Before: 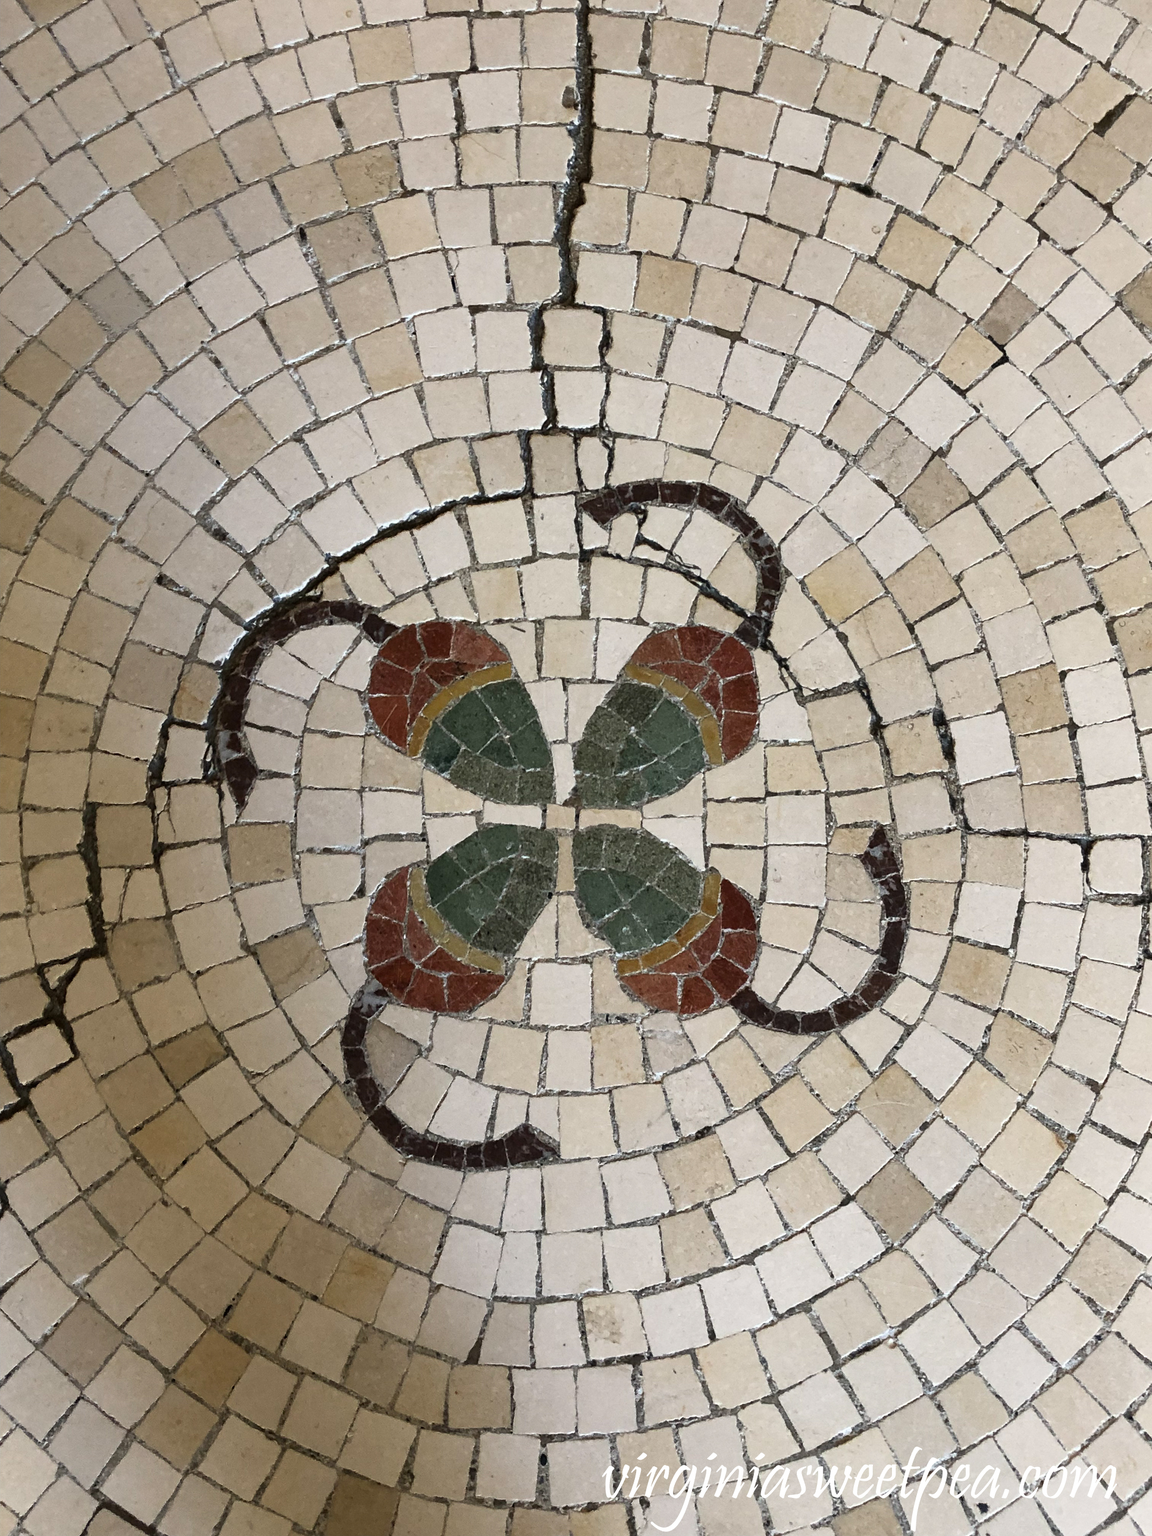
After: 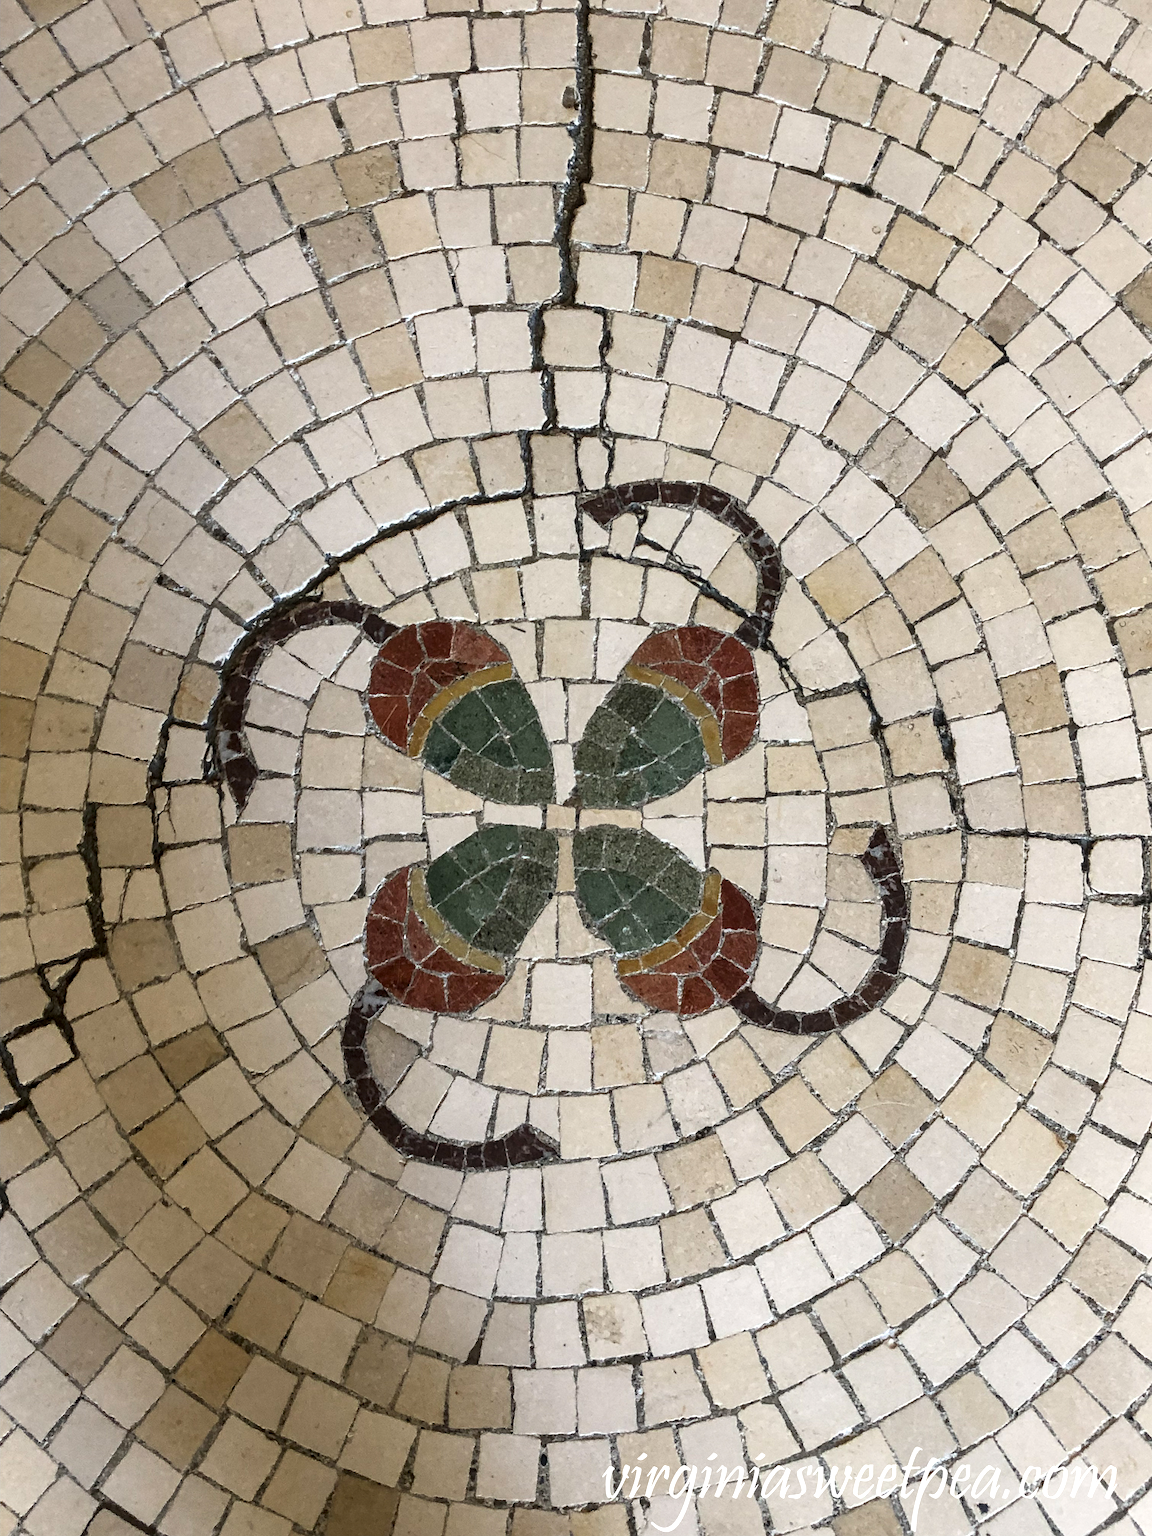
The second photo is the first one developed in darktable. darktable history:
local contrast: on, module defaults
levels: levels [0, 0.476, 0.951]
